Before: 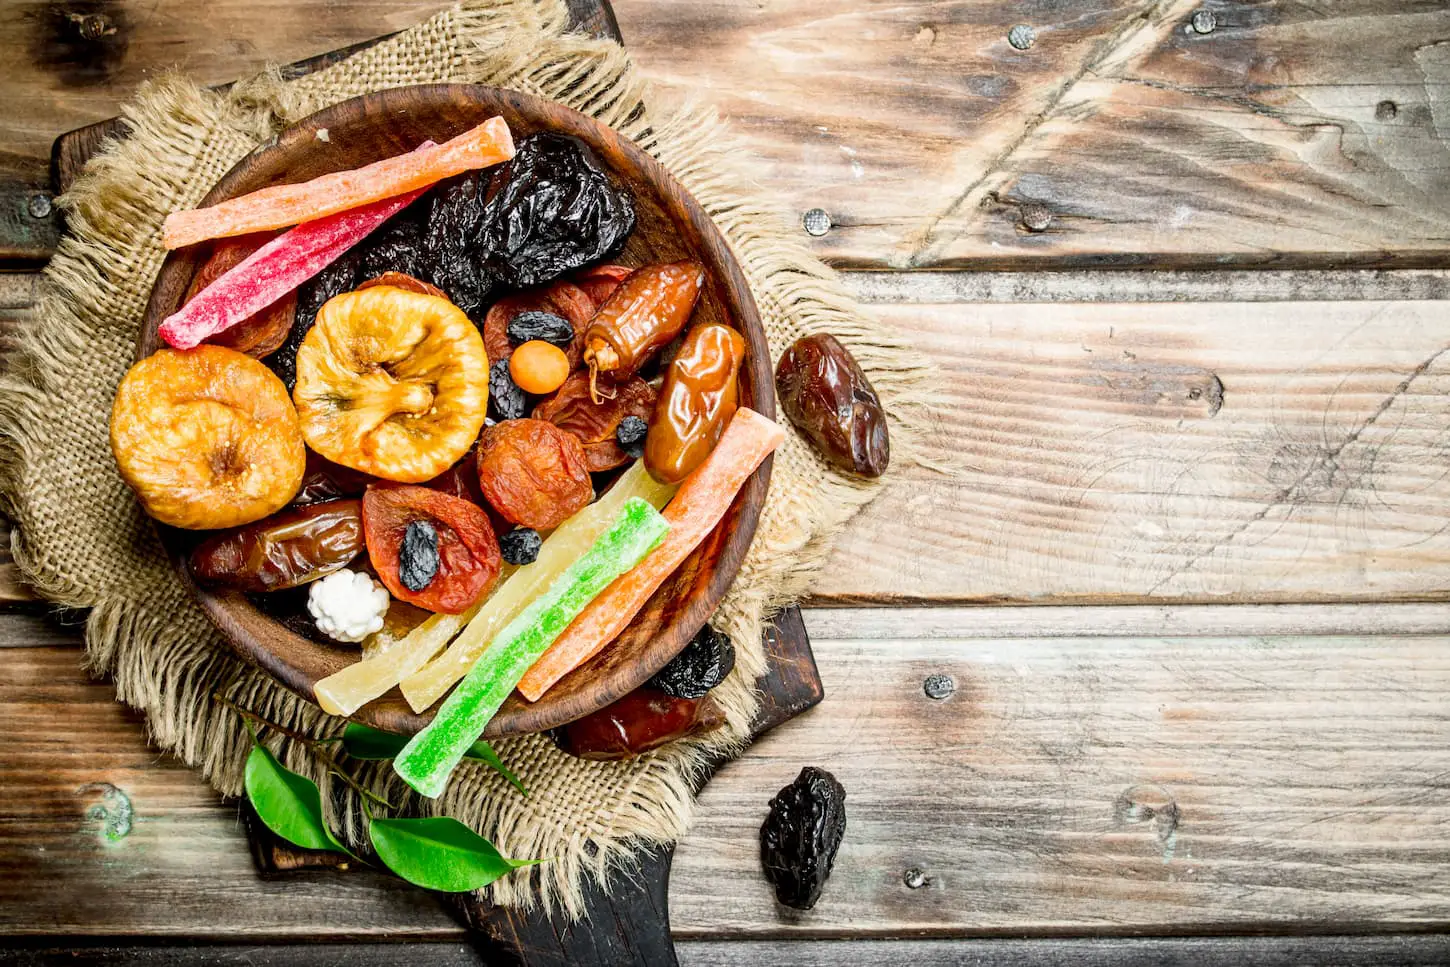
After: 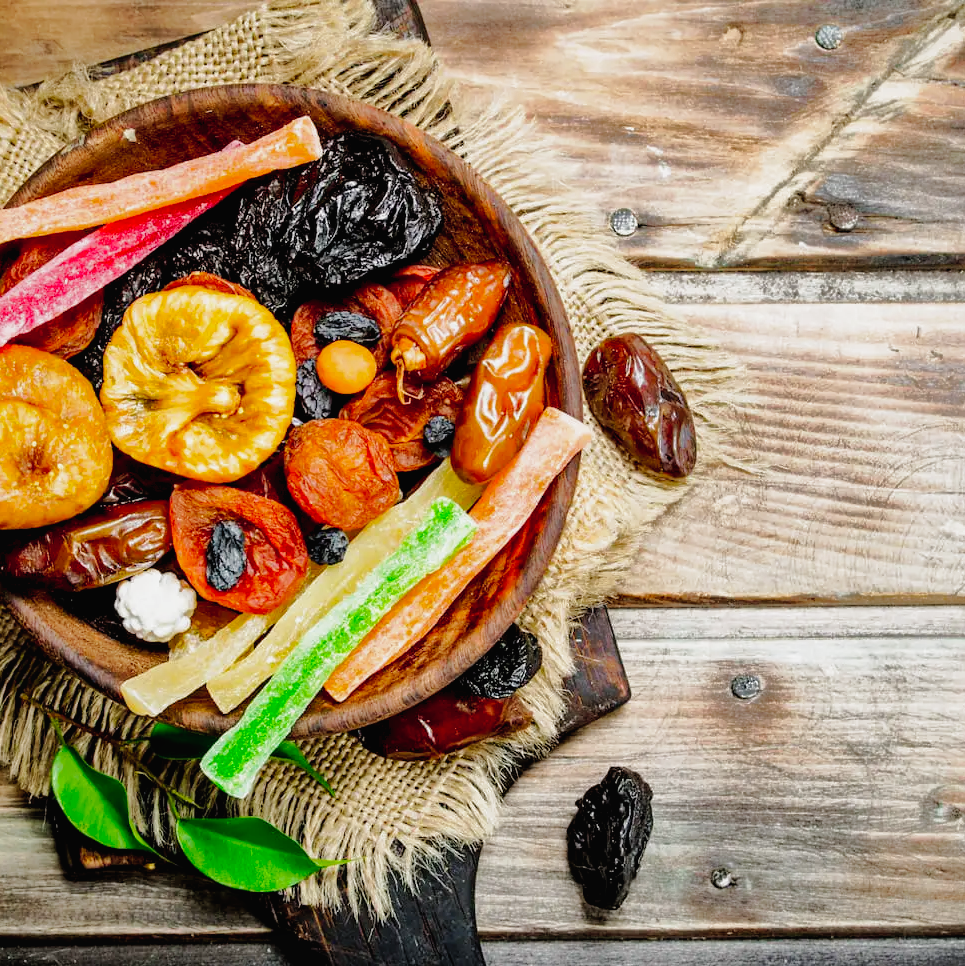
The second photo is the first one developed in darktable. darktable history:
shadows and highlights: shadows 40.09, highlights -59.91
tone curve: curves: ch0 [(0, 0.01) (0.037, 0.032) (0.131, 0.108) (0.275, 0.258) (0.483, 0.512) (0.61, 0.661) (0.696, 0.742) (0.792, 0.834) (0.911, 0.936) (0.997, 0.995)]; ch1 [(0, 0) (0.308, 0.29) (0.425, 0.411) (0.503, 0.502) (0.551, 0.563) (0.683, 0.706) (0.746, 0.77) (1, 1)]; ch2 [(0, 0) (0.246, 0.233) (0.36, 0.352) (0.415, 0.415) (0.485, 0.487) (0.502, 0.502) (0.525, 0.523) (0.545, 0.552) (0.587, 0.6) (0.636, 0.652) (0.711, 0.729) (0.845, 0.855) (0.998, 0.977)], preserve colors none
exposure: black level correction 0.002, compensate highlight preservation false
crop and rotate: left 13.342%, right 20.065%
filmic rgb: black relative exposure -12.86 EV, white relative exposure 2.81 EV, threshold 3.05 EV, target black luminance 0%, hardness 8.58, latitude 71.39%, contrast 1.136, shadows ↔ highlights balance -0.813%, add noise in highlights 0.002, preserve chrominance no, color science v3 (2019), use custom middle-gray values true, contrast in highlights soft, enable highlight reconstruction true
